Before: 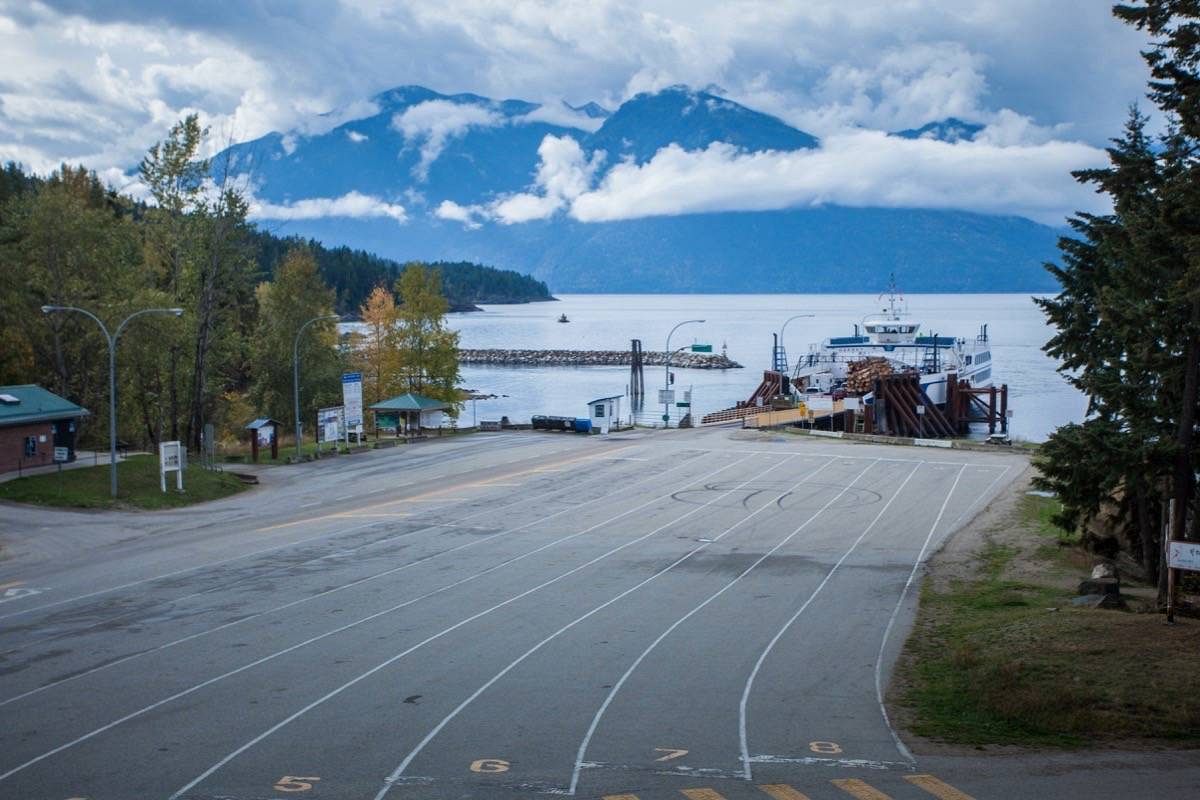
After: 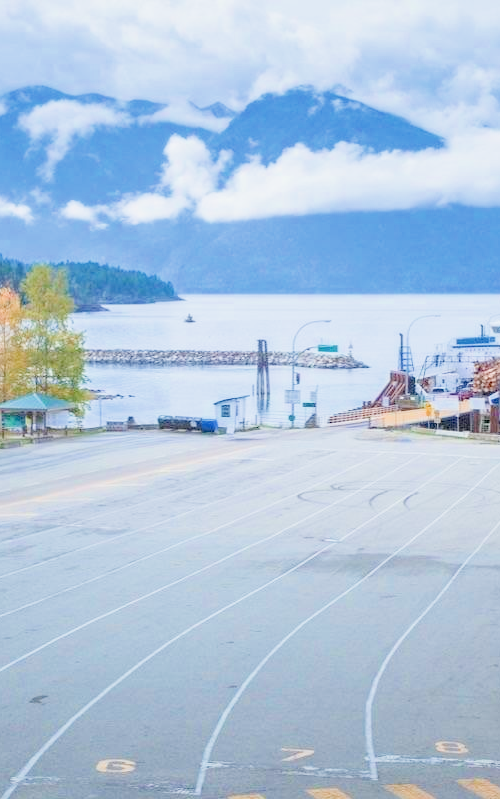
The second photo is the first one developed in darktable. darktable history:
filmic rgb: middle gray luminance 2.5%, black relative exposure -10 EV, white relative exposure 7 EV, threshold 6 EV, dynamic range scaling 10%, target black luminance 0%, hardness 3.19, latitude 44.39%, contrast 0.682, highlights saturation mix 5%, shadows ↔ highlights balance 13.63%, add noise in highlights 0, color science v3 (2019), use custom middle-gray values true, iterations of high-quality reconstruction 0, contrast in highlights soft, enable highlight reconstruction true
crop: left 31.229%, right 27.105%
